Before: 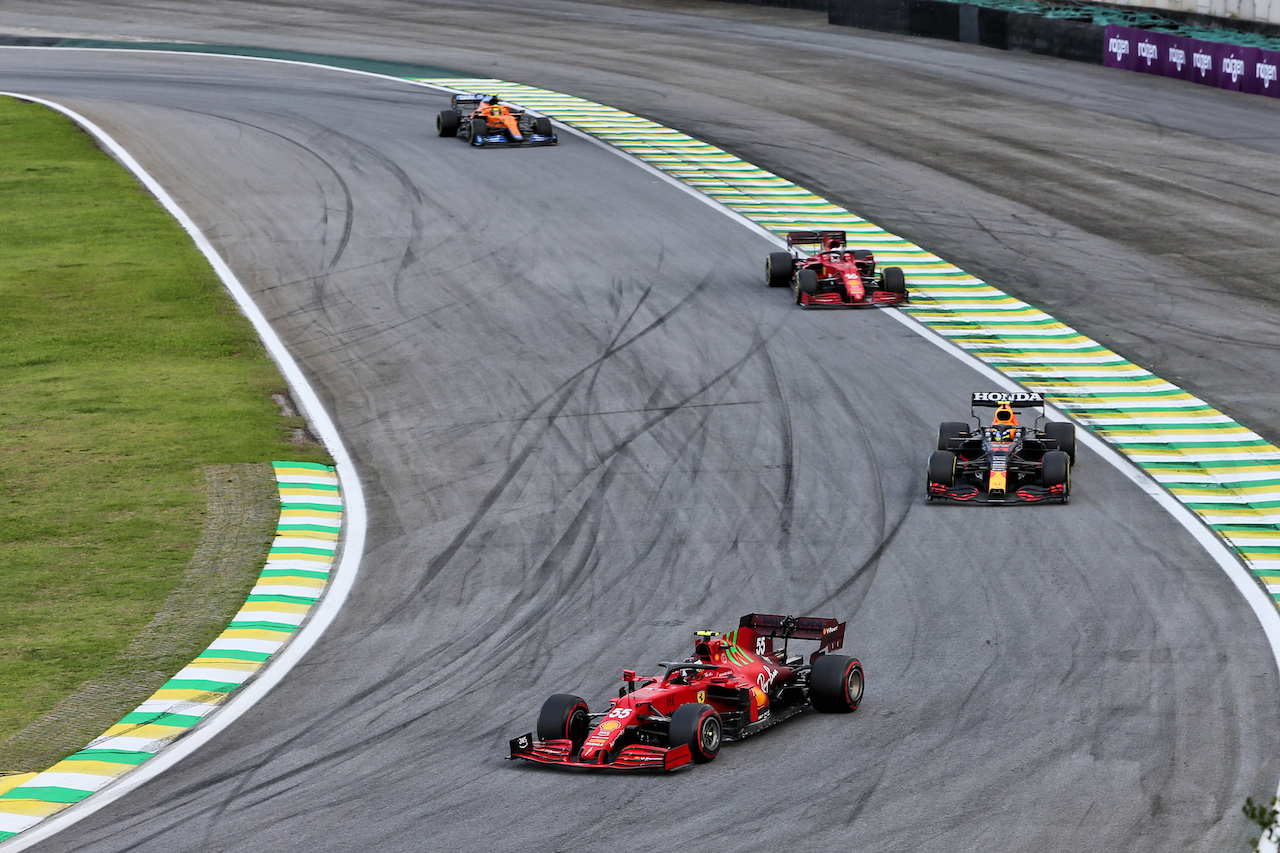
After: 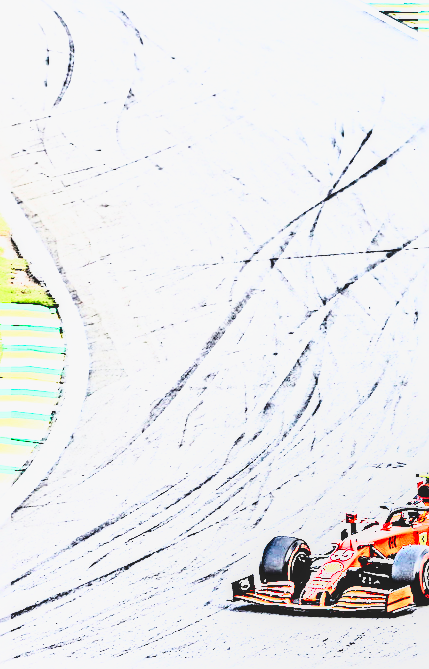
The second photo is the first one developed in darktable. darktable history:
crop and rotate: left 21.77%, top 18.528%, right 44.676%, bottom 2.997%
rgb curve: curves: ch0 [(0, 0) (0.21, 0.15) (0.24, 0.21) (0.5, 0.75) (0.75, 0.96) (0.89, 0.99) (1, 1)]; ch1 [(0, 0.02) (0.21, 0.13) (0.25, 0.2) (0.5, 0.67) (0.75, 0.9) (0.89, 0.97) (1, 1)]; ch2 [(0, 0.02) (0.21, 0.13) (0.25, 0.2) (0.5, 0.67) (0.75, 0.9) (0.89, 0.97) (1, 1)], compensate middle gray true
base curve: curves: ch0 [(0, 0.003) (0.001, 0.002) (0.006, 0.004) (0.02, 0.022) (0.048, 0.086) (0.094, 0.234) (0.162, 0.431) (0.258, 0.629) (0.385, 0.8) (0.548, 0.918) (0.751, 0.988) (1, 1)], preserve colors none
local contrast: detail 110%
tone curve: curves: ch0 [(0, 0) (0.091, 0.077) (0.517, 0.574) (0.745, 0.82) (0.844, 0.908) (0.909, 0.942) (1, 0.973)]; ch1 [(0, 0) (0.437, 0.404) (0.5, 0.5) (0.534, 0.546) (0.58, 0.603) (0.616, 0.649) (1, 1)]; ch2 [(0, 0) (0.442, 0.415) (0.5, 0.5) (0.535, 0.547) (0.585, 0.62) (1, 1)], color space Lab, independent channels, preserve colors none
tone equalizer: -7 EV 0.15 EV, -6 EV 0.6 EV, -5 EV 1.15 EV, -4 EV 1.33 EV, -3 EV 1.15 EV, -2 EV 0.6 EV, -1 EV 0.15 EV, mask exposure compensation -0.5 EV
sharpen: radius 4.001, amount 2
